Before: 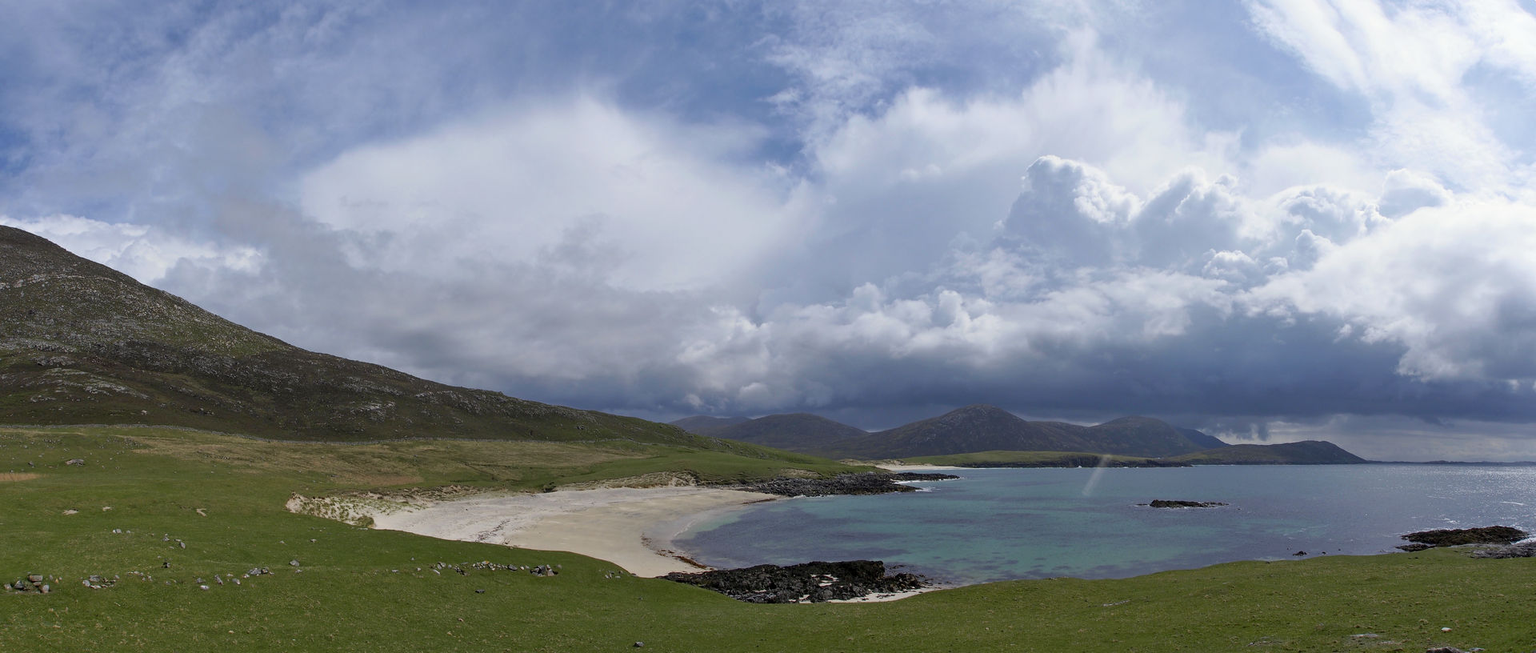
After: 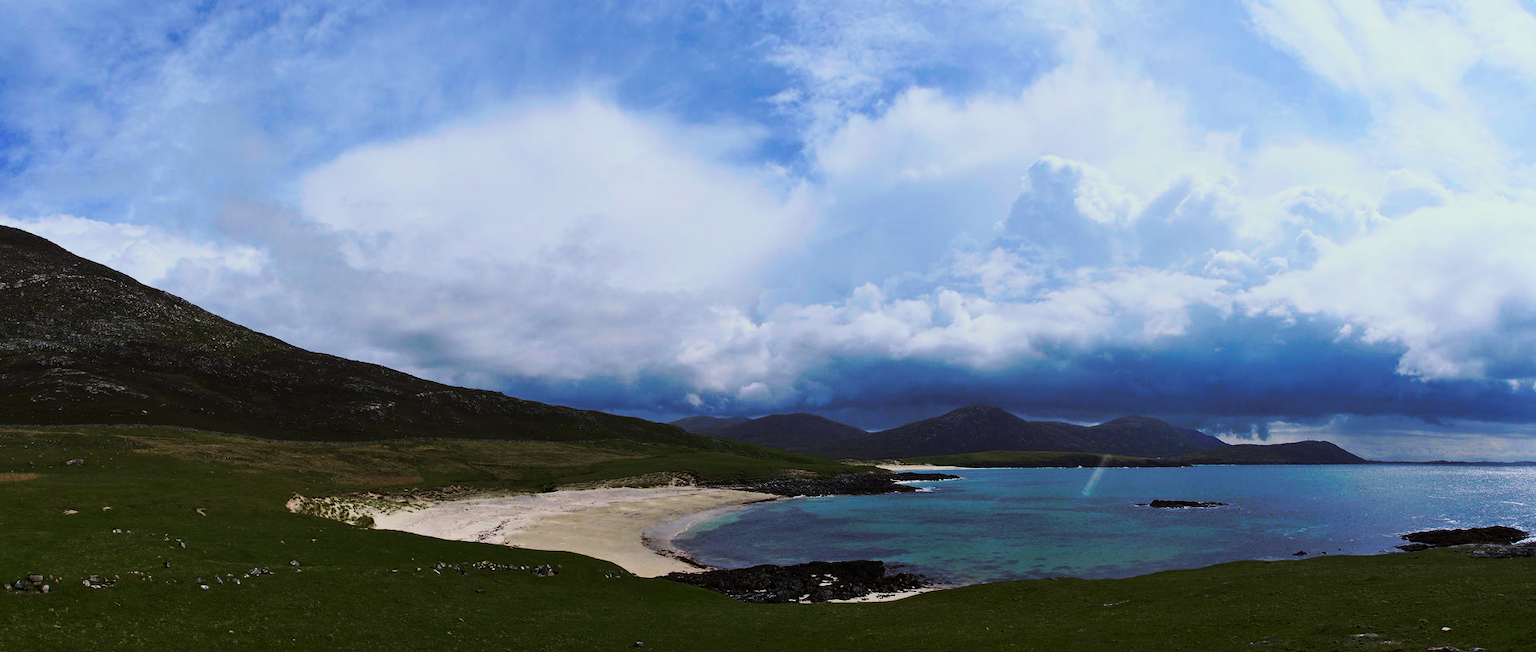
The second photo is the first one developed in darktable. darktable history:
tone curve: curves: ch0 [(0, 0) (0.003, 0.003) (0.011, 0.01) (0.025, 0.023) (0.044, 0.041) (0.069, 0.064) (0.1, 0.093) (0.136, 0.126) (0.177, 0.165) (0.224, 0.208) (0.277, 0.257) (0.335, 0.311) (0.399, 0.37) (0.468, 0.434) (0.543, 0.541) (0.623, 0.622) (0.709, 0.708) (0.801, 0.8) (0.898, 0.897) (1, 1)], preserve colors none
color look up table: target L [93.96, 75.3, 87.74, 88.16, 82.15, 55.93, 53.79, 46.91, 43.87, 29.54, 11.33, 200, 88.07, 68.94, 51.1, 47.55, 44.35, 44.72, 35.16, 24.09, 15.46, 15.28, 8.675, 9.722, 0.532, 92.8, 83.59, 73.08, 79.17, 69.18, 62.21, 59.47, 57.47, 54.24, 59.48, 50.27, 46.32, 47.08, 35.89, 43.54, 29.57, 3.551, 0.468, 84.58, 71.99, 73.54, 59.17, 37.58, 20.61], target a [-10.83, -55.42, -52.93, -43.53, -68.54, -54.95, -50.46, -20.76, -16.56, -34.77, -17.66, 0, 8.736, 2.272, 55.83, 19.8, 69.4, 69.83, 59.28, 45.82, 7.037, 1.55, 24.61, 27.97, -0.104, -5.951, 29.03, -4.2, 1.712, 57.74, 44.78, 92.08, 0.454, 40.15, 92.79, 67.67, 25.56, 74.91, 54.44, 76.52, 50.82, 16.49, 1.101, -47.97, -25.65, -48.55, -27.37, 16.41, -11.31], target b [70.55, 72.05, -6.883, 27.48, 44.8, 56.12, 38.98, 50.79, 21.83, 35.53, 11.32, 0, 32.06, 71.05, 62.5, 44.25, 40.29, 60.37, 22.13, 36.22, 2.061, 21.8, 12.86, 3.897, 0.38, -1.548, -16.81, -40.24, -0.487, -17.09, -57.44, -53.29, -65.68, -2.07, -61.65, -54.6, -44.32, -18.25, -101.46, -77.06, -95.62, -34.26, -2.947, -13.62, -41.17, 0.394, -25.88, -67.45, -16.11], num patches 49
